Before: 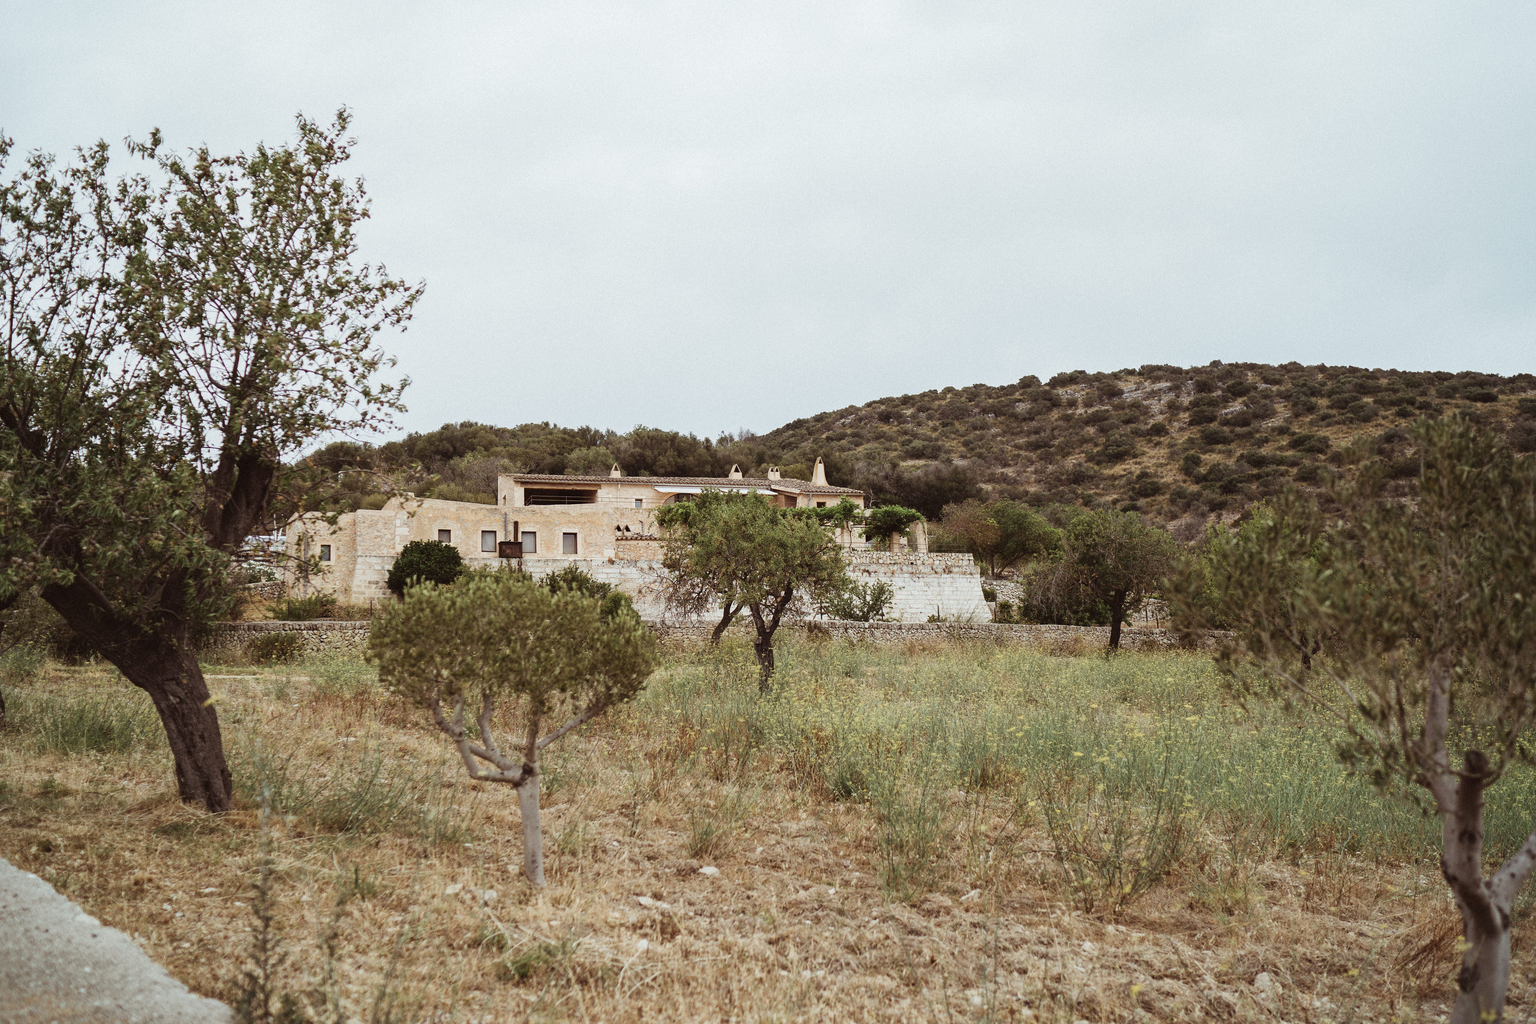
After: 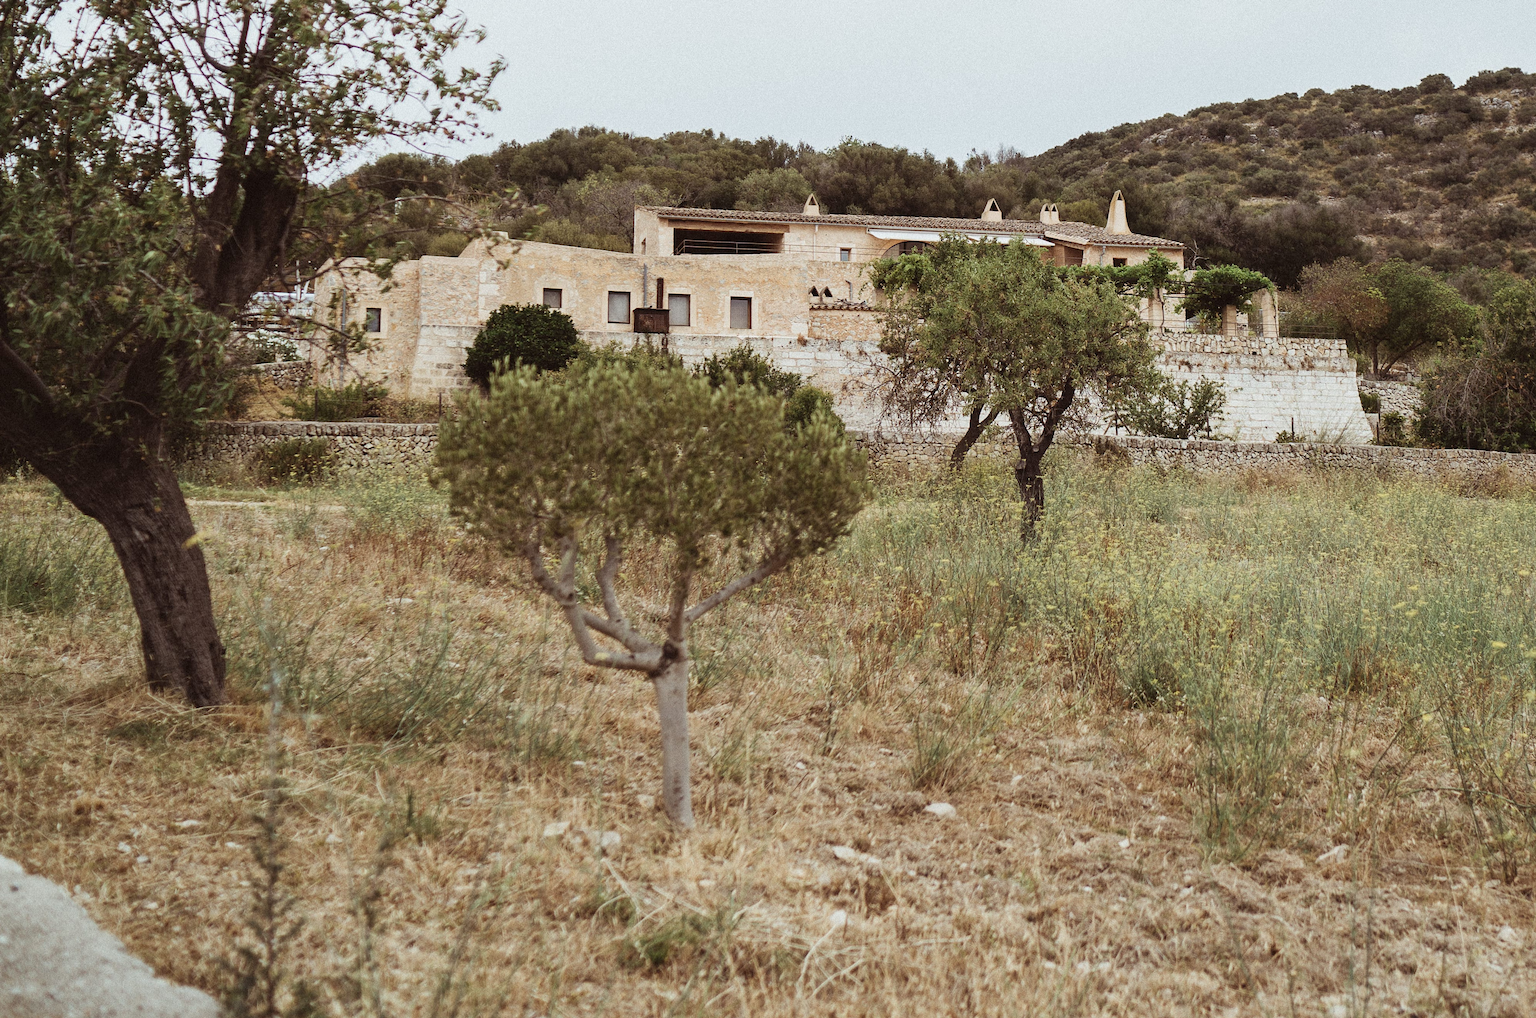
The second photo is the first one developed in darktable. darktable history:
crop and rotate: angle -1.12°, left 3.694%, top 31.88%, right 27.843%
